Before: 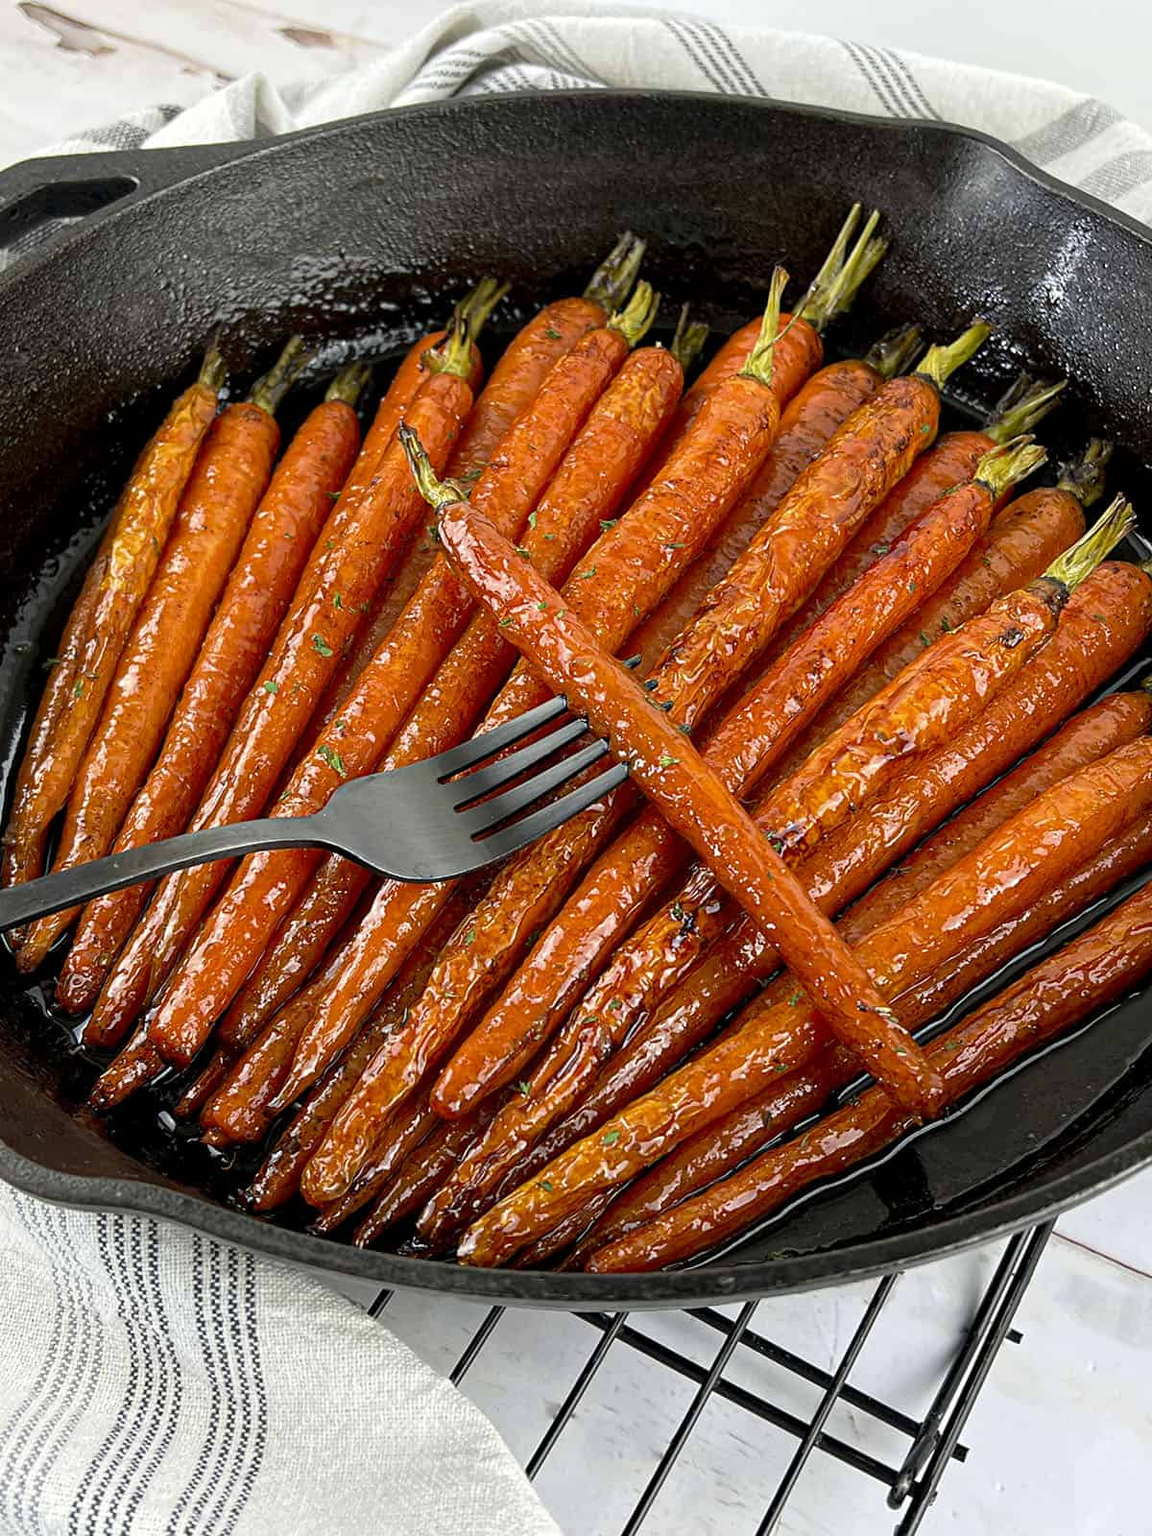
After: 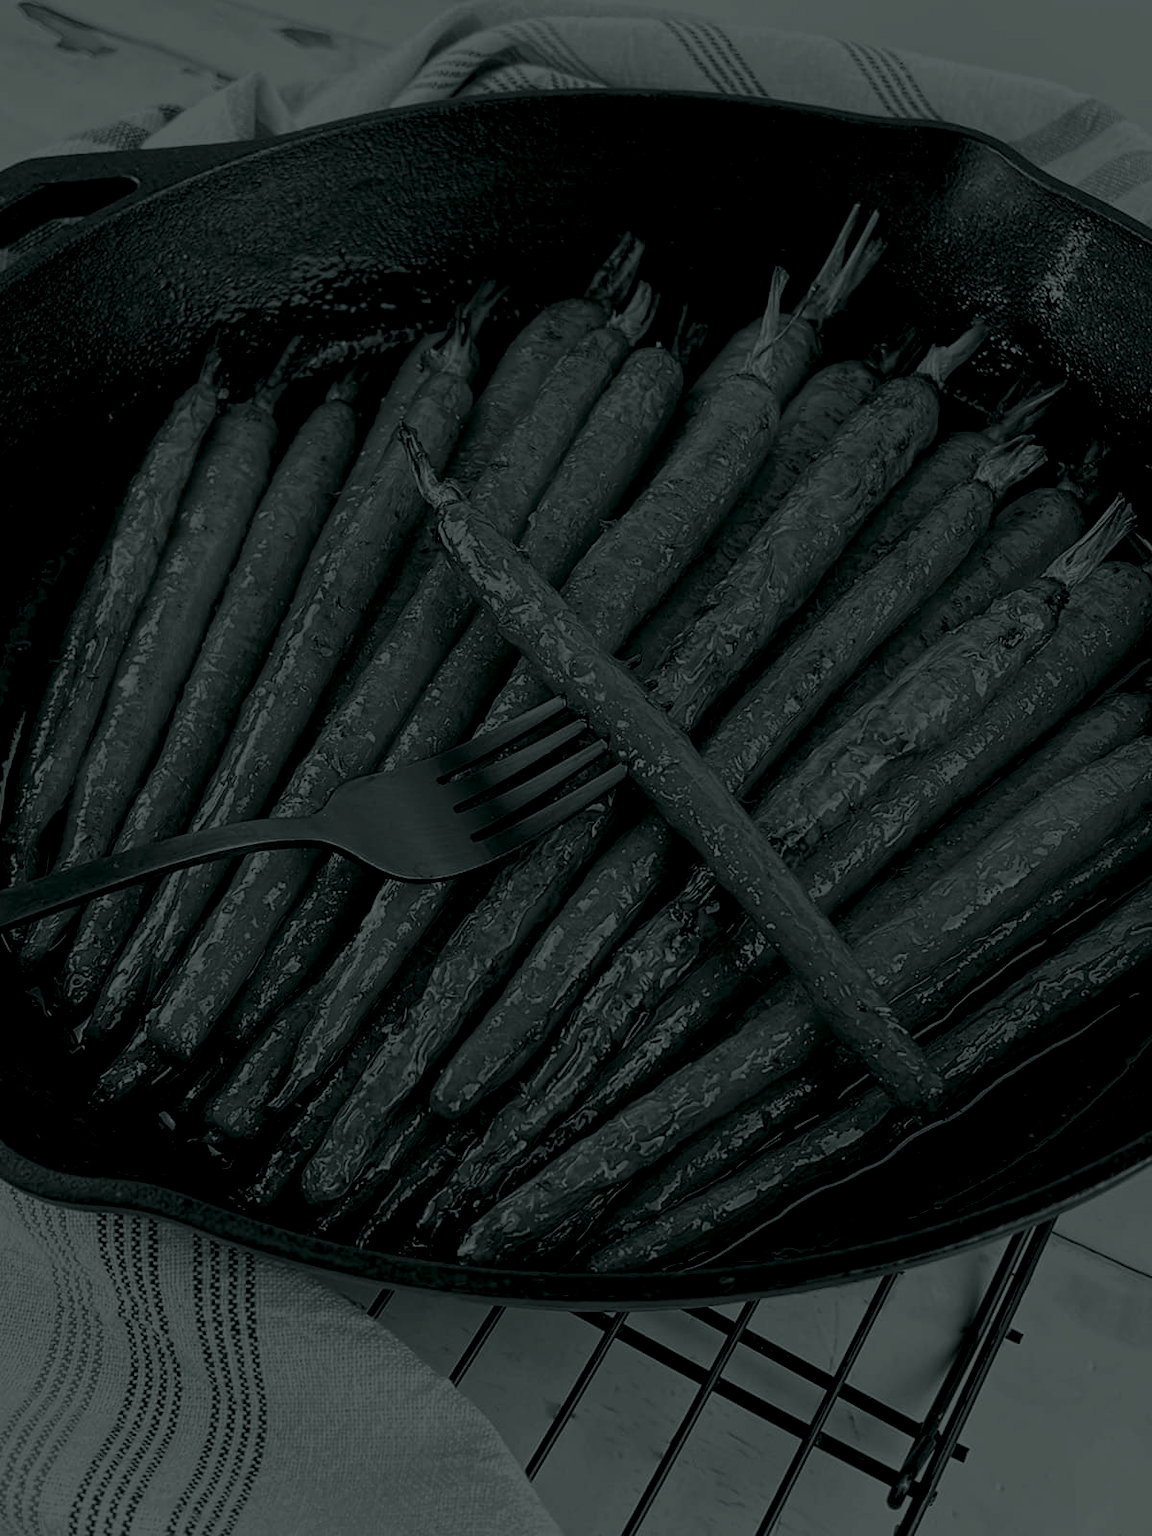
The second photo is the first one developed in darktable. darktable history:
colorize: hue 90°, saturation 19%, lightness 1.59%, version 1
white balance: red 0.983, blue 1.036
